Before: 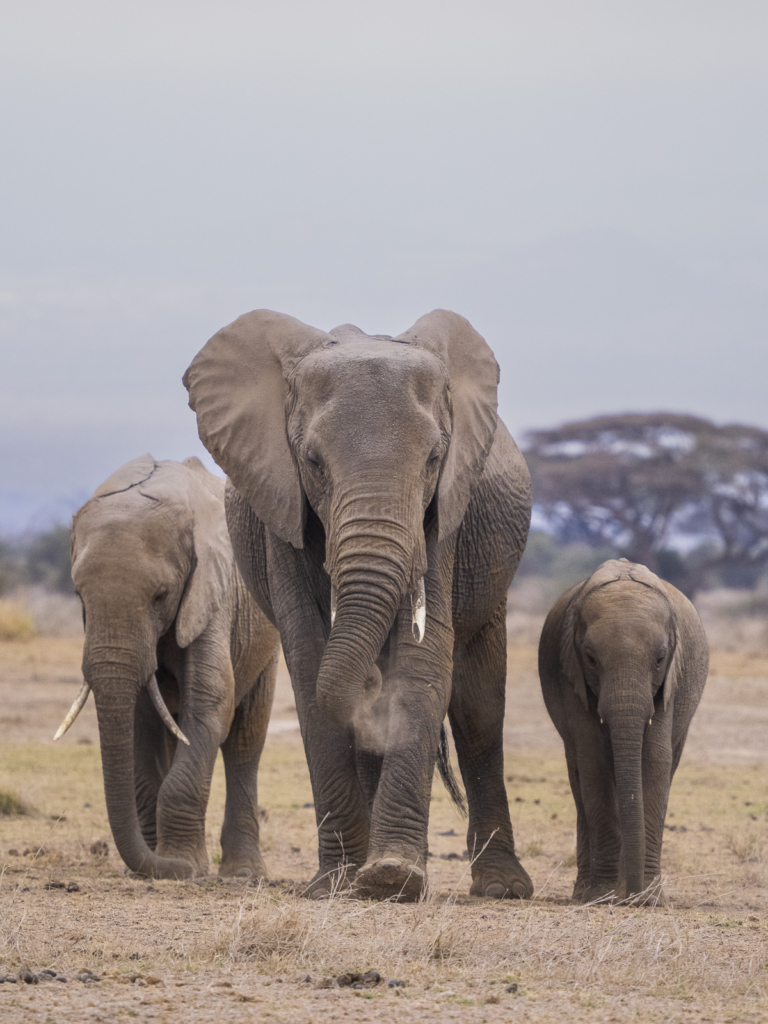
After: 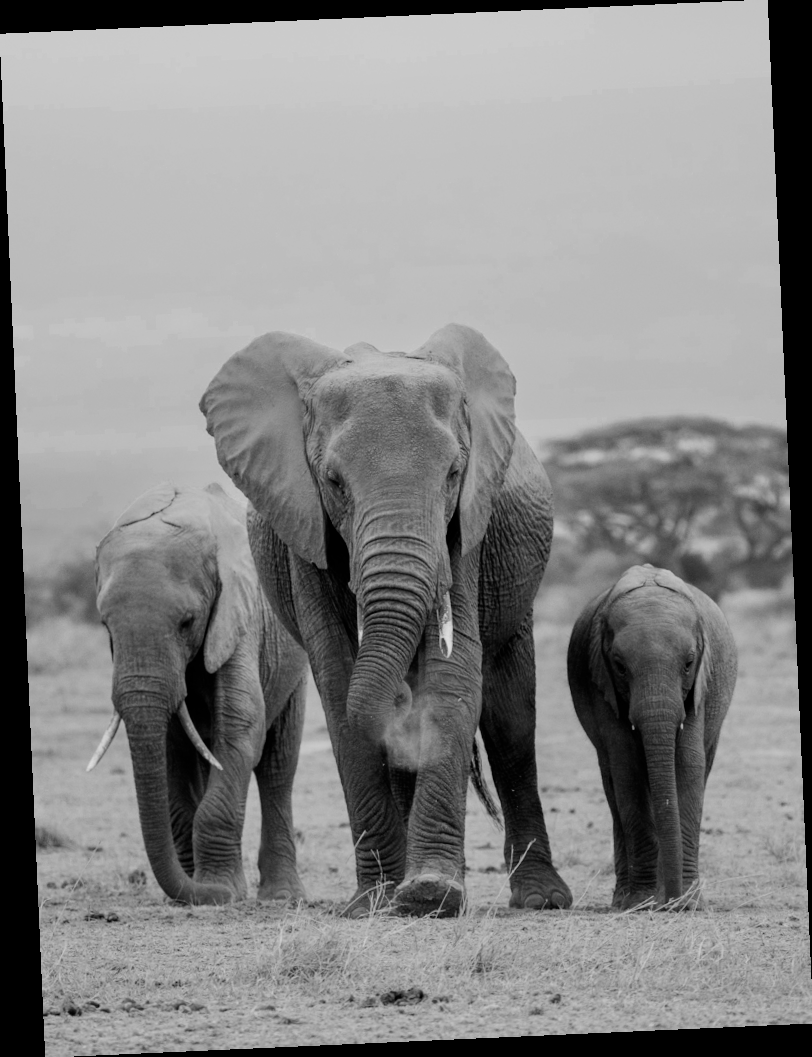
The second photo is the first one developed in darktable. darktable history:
filmic rgb: black relative exposure -5 EV, hardness 2.88, contrast 1.2, highlights saturation mix -30%
color zones: curves: ch0 [(0.002, 0.593) (0.143, 0.417) (0.285, 0.541) (0.455, 0.289) (0.608, 0.327) (0.727, 0.283) (0.869, 0.571) (1, 0.603)]; ch1 [(0, 0) (0.143, 0) (0.286, 0) (0.429, 0) (0.571, 0) (0.714, 0) (0.857, 0)]
rotate and perspective: rotation -2.56°, automatic cropping off
shadows and highlights: shadows -10, white point adjustment 1.5, highlights 10
